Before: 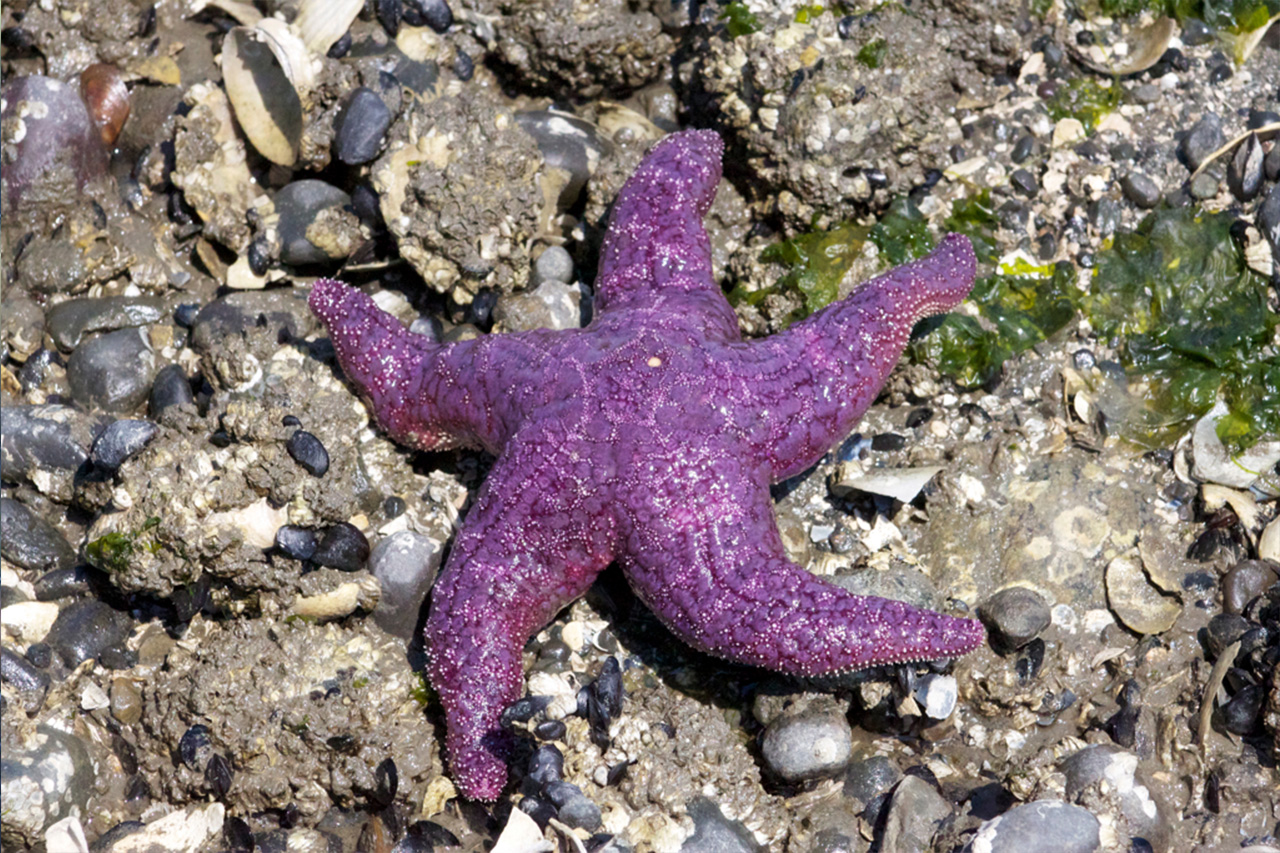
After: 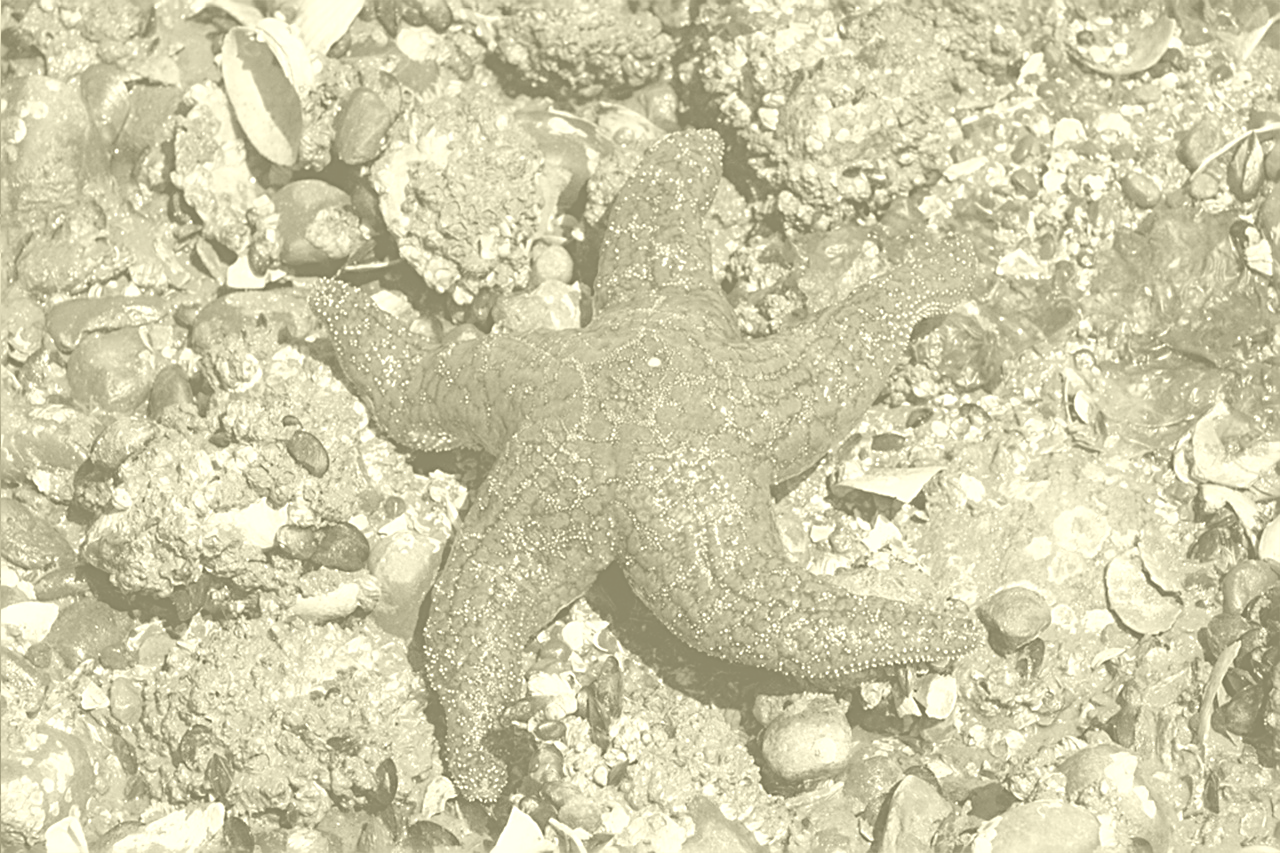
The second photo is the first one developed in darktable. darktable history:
colorize: hue 43.2°, saturation 40%, version 1
sharpen: radius 2.584, amount 0.688
exposure: black level correction 0.001, compensate highlight preservation false
